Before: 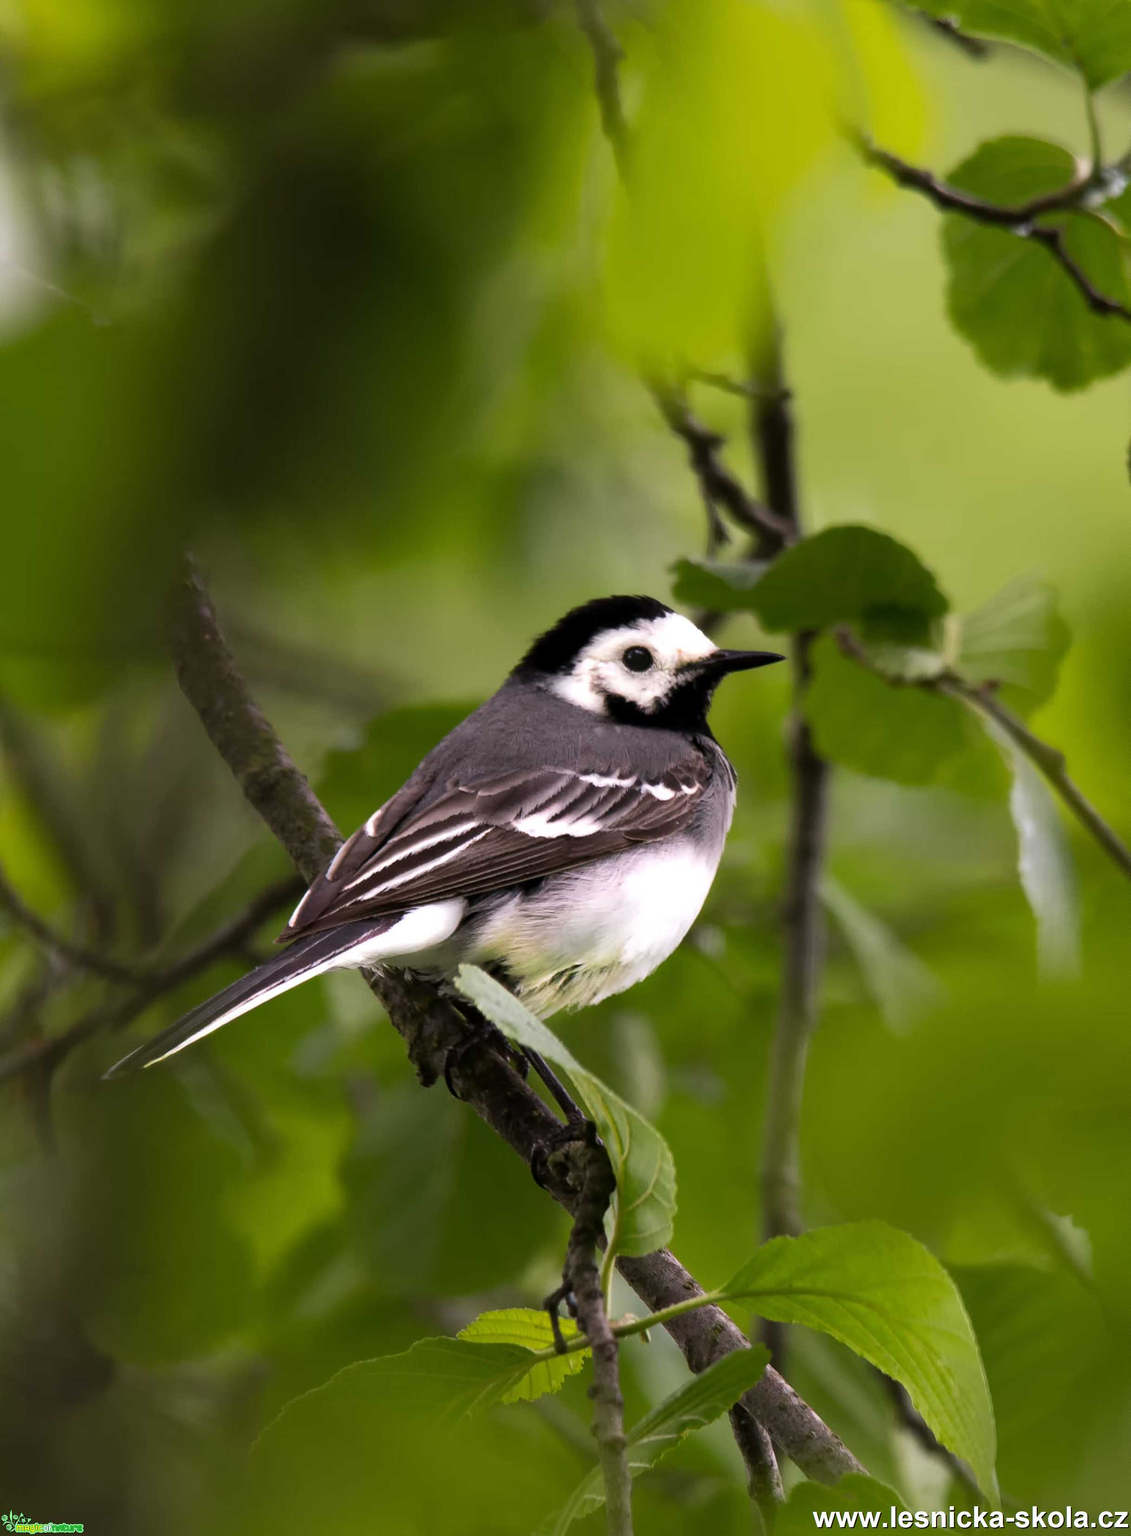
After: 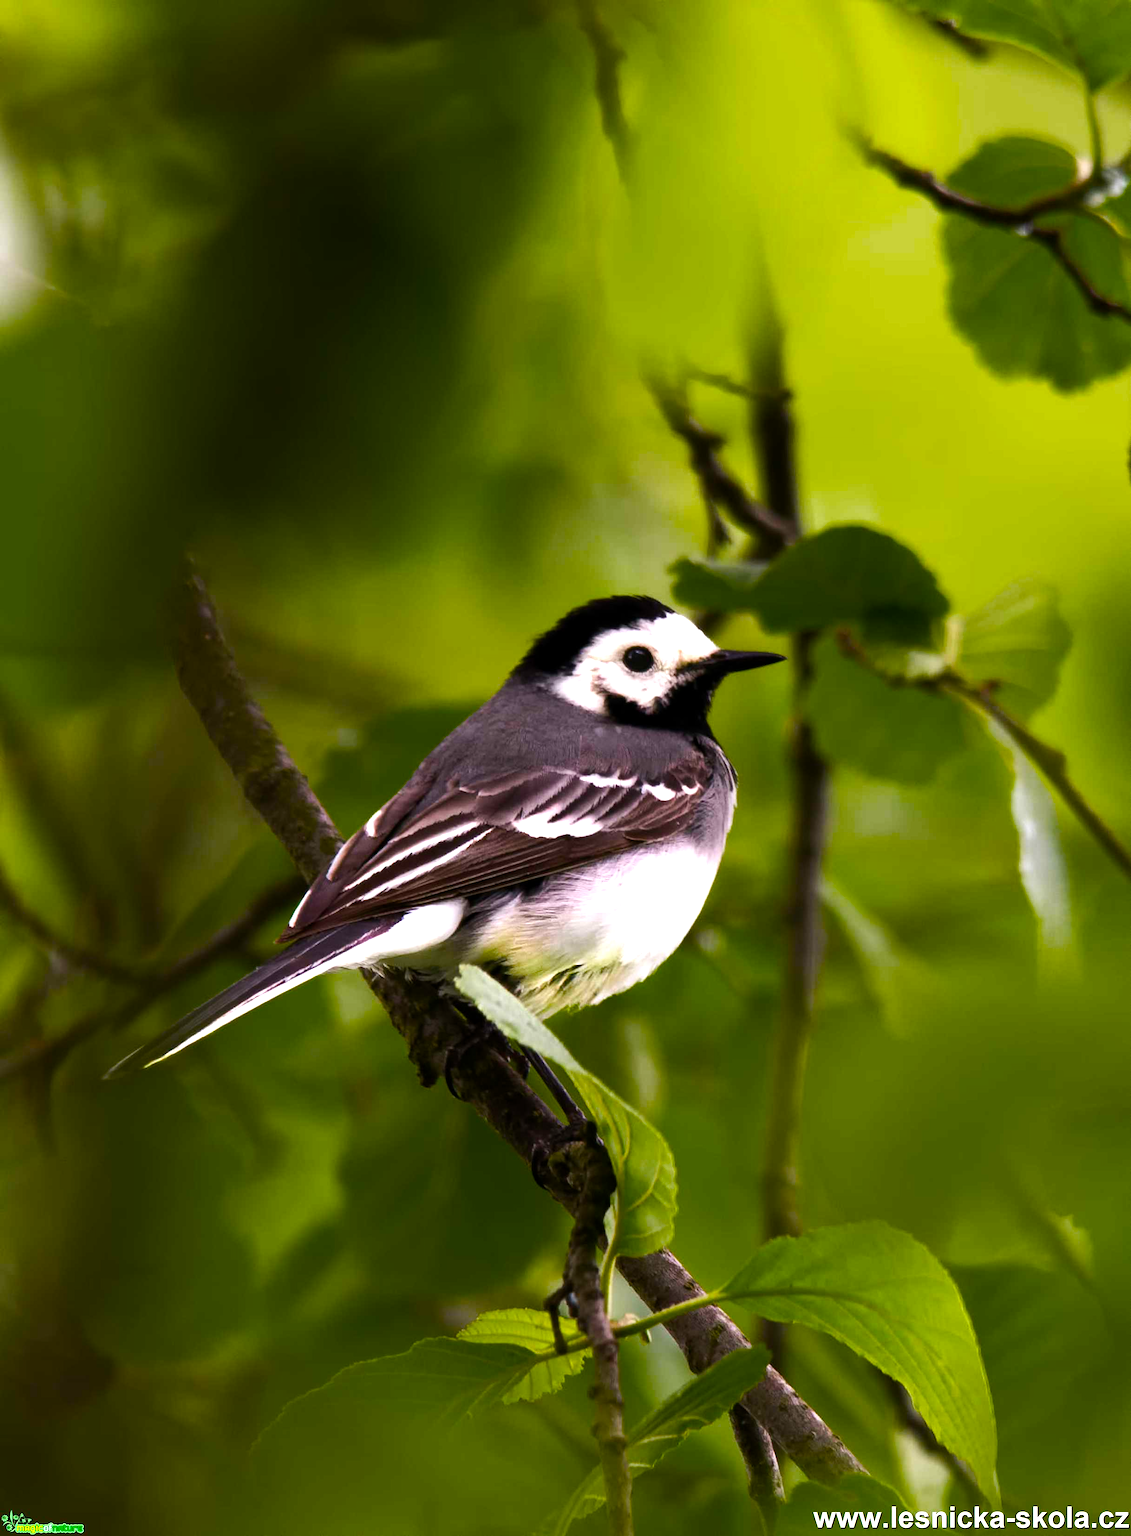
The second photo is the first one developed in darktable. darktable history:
color balance rgb: shadows lift › luminance -20.064%, perceptual saturation grading › global saturation 39.848%, perceptual saturation grading › highlights -24.965%, perceptual saturation grading › mid-tones 34.678%, perceptual saturation grading › shadows 35.977%, perceptual brilliance grading › highlights 15.685%, perceptual brilliance grading › mid-tones 6.481%, perceptual brilliance grading › shadows -15.401%, global vibrance 20%
